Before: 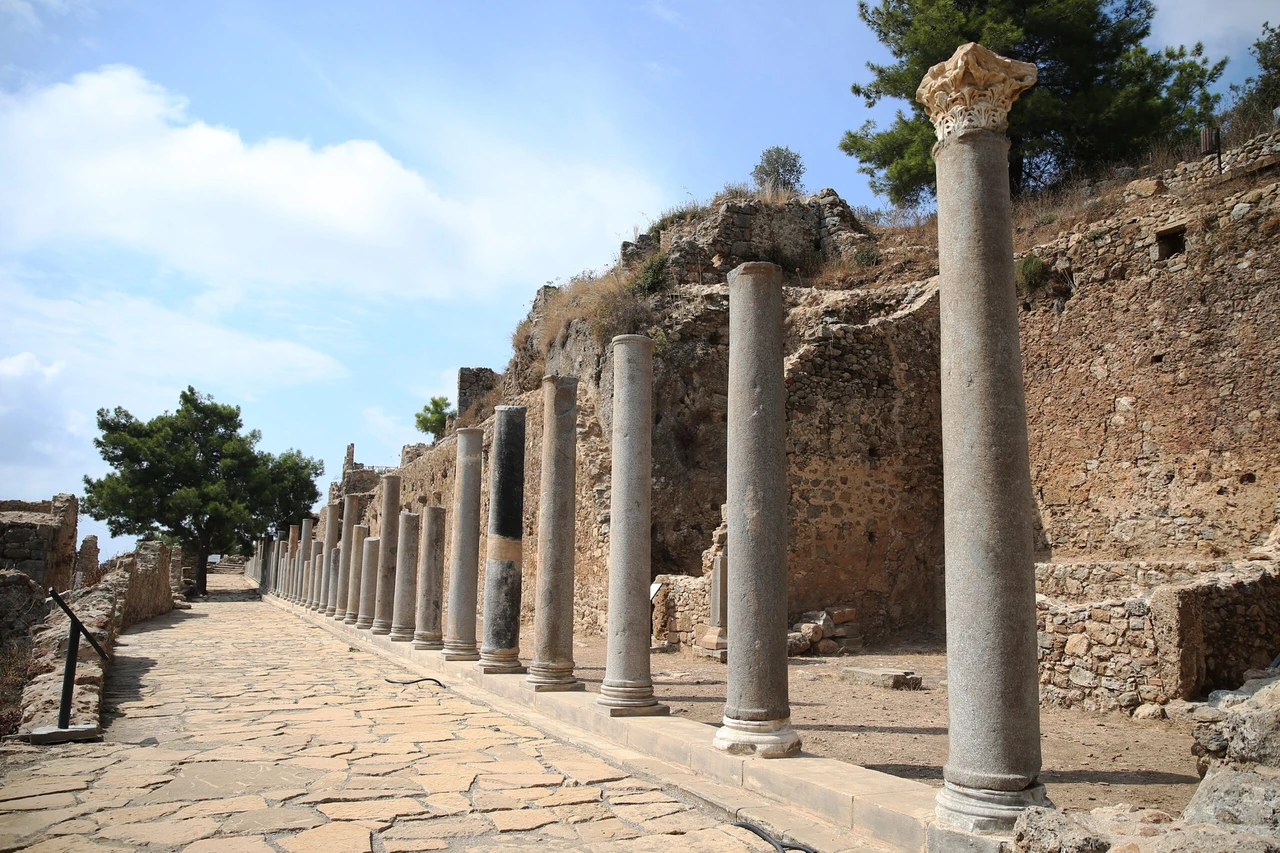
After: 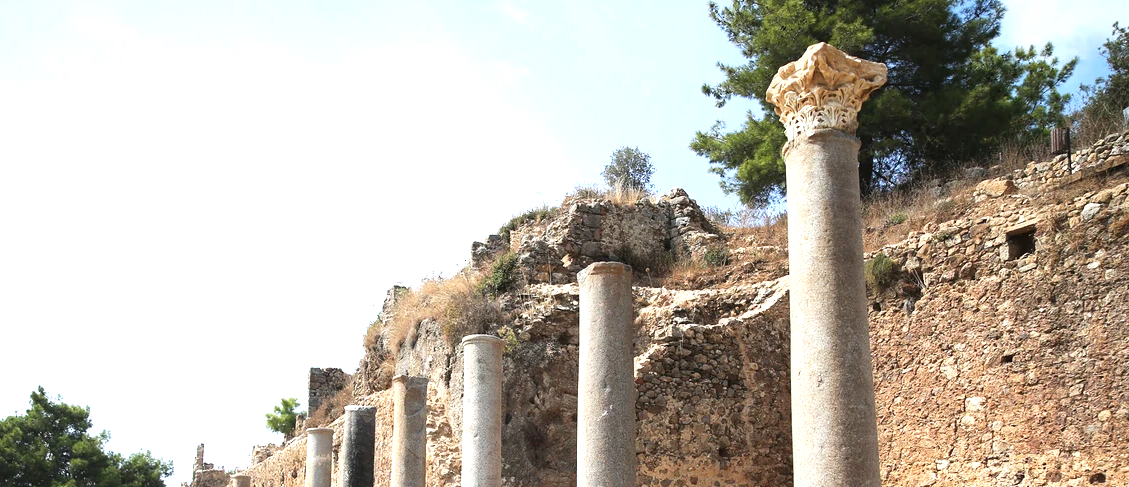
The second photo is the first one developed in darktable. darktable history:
crop and rotate: left 11.733%, bottom 42.807%
exposure: black level correction 0, exposure 1.2 EV, compensate highlight preservation false
